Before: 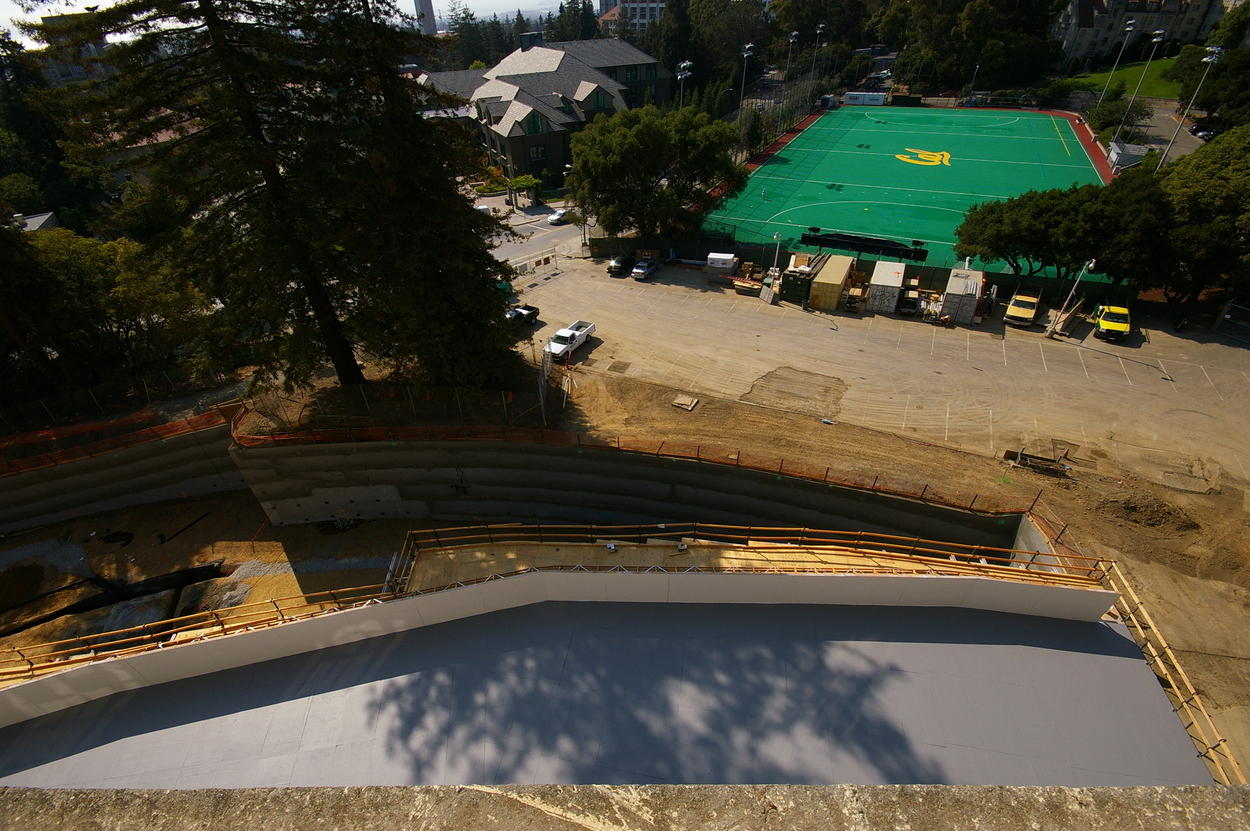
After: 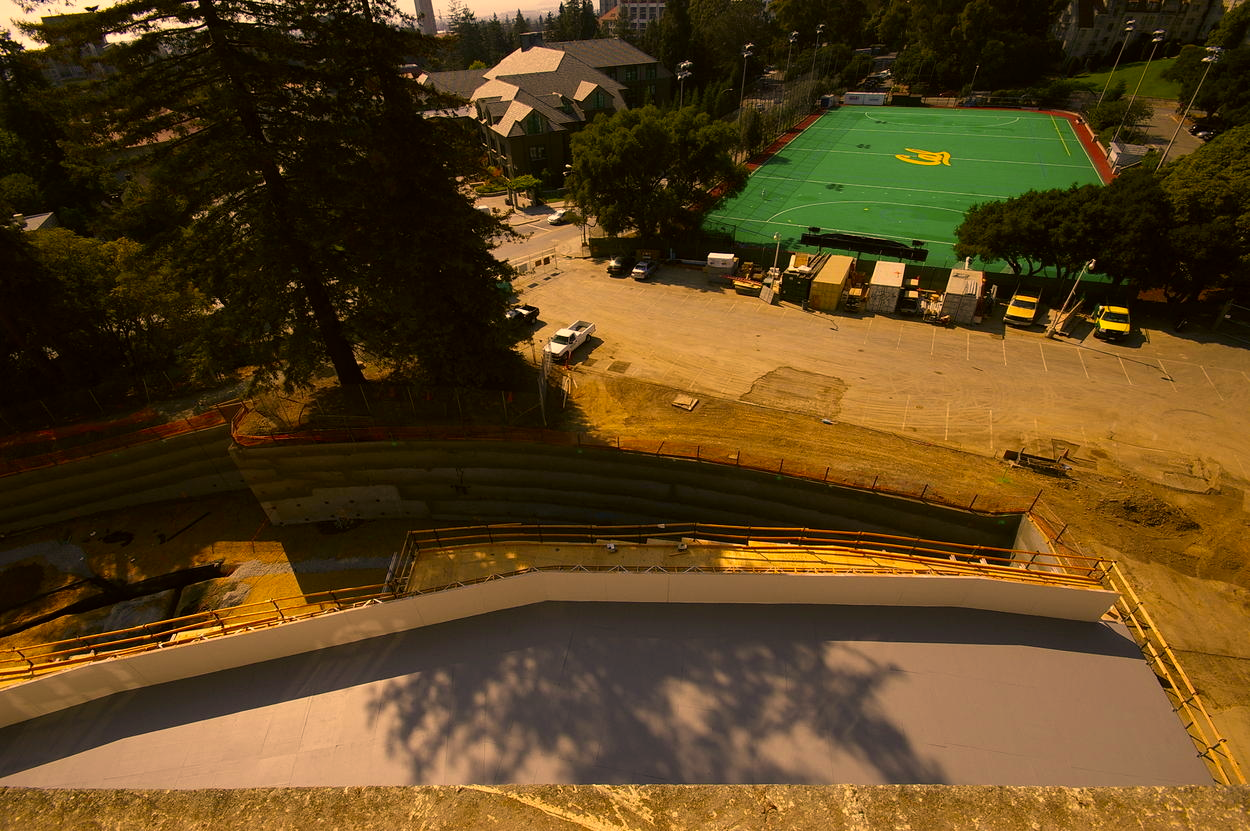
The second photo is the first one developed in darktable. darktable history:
color correction: highlights a* 18.64, highlights b* 36.19, shadows a* 0.994, shadows b* 6.41, saturation 1.04
